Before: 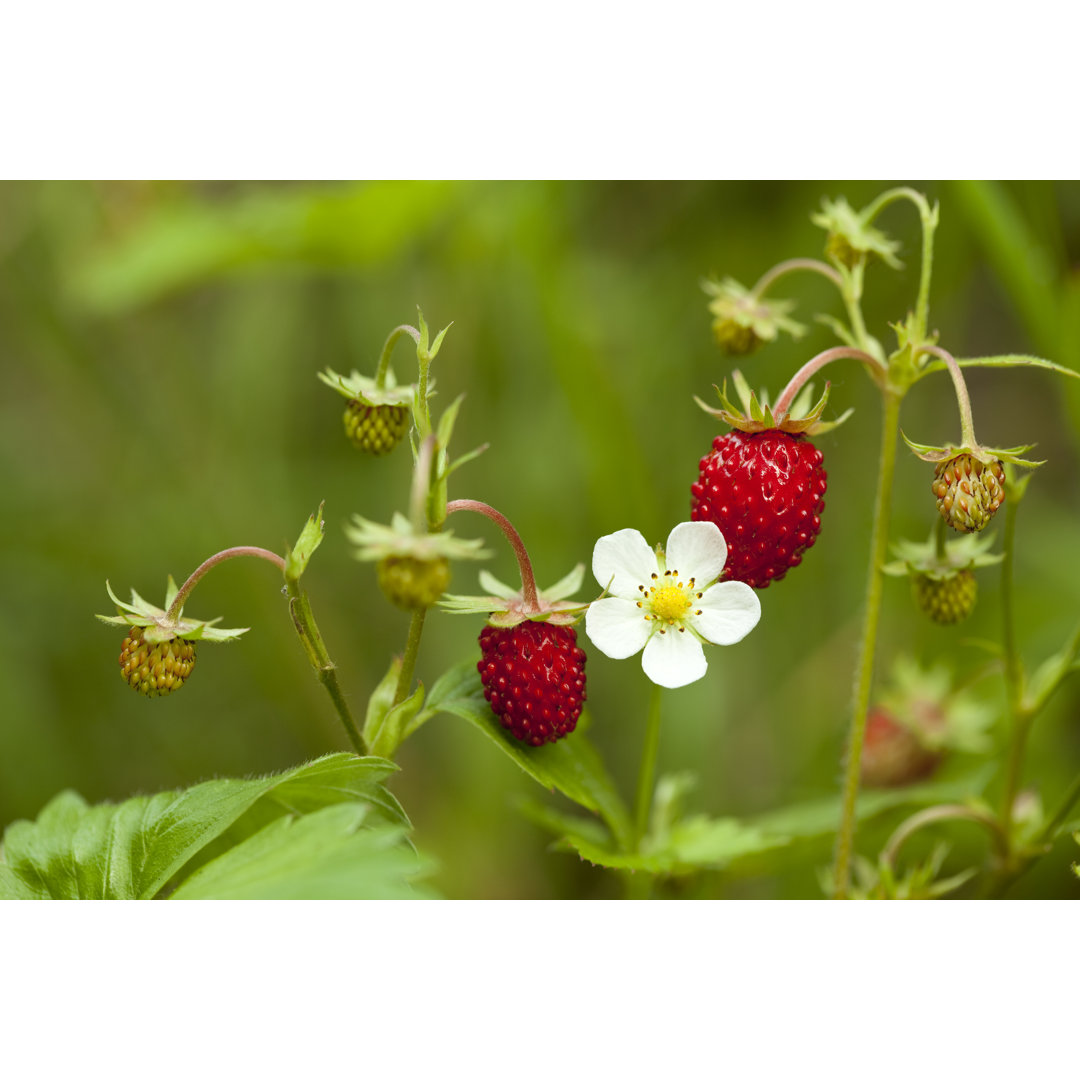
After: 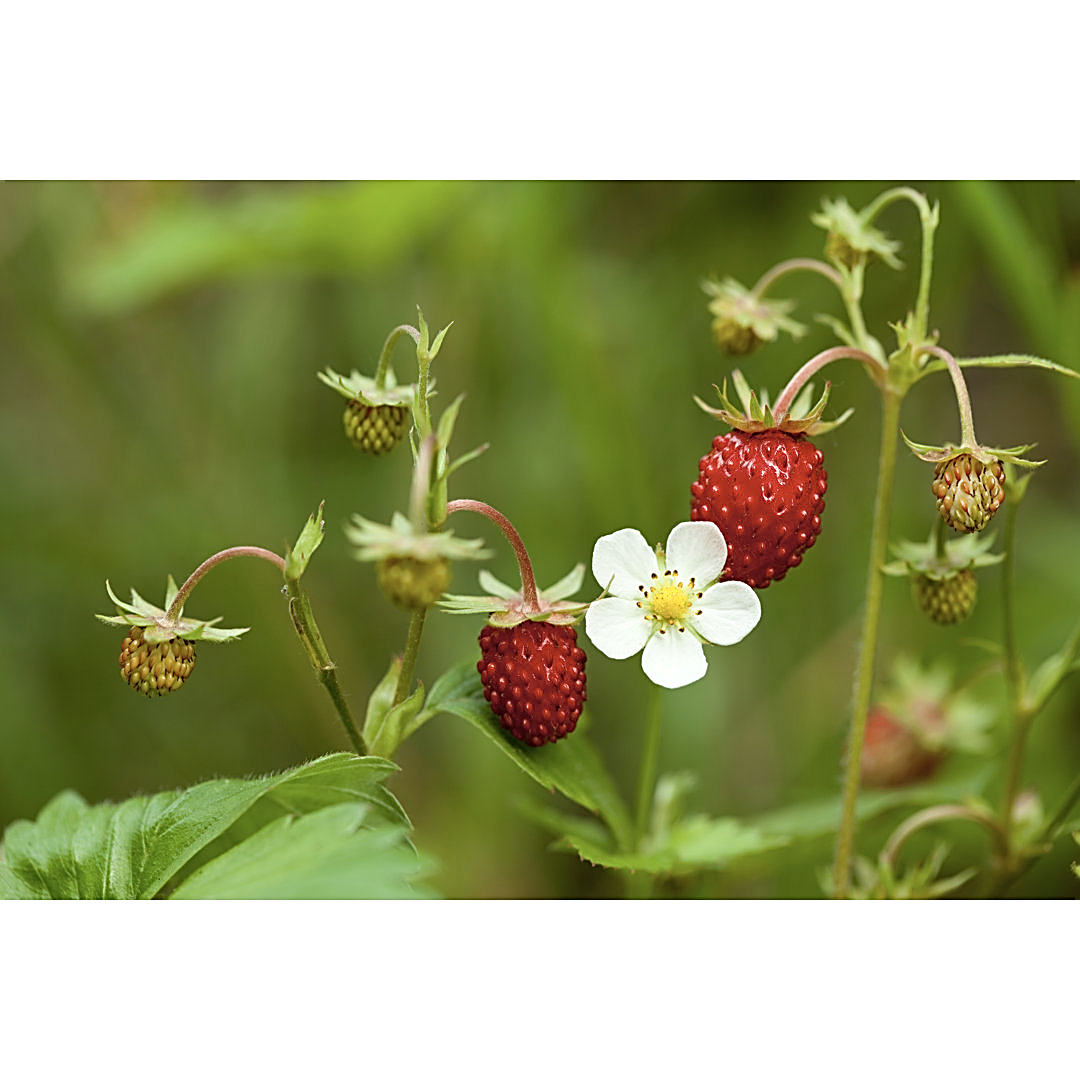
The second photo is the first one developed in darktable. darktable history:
sharpen: amount 0.903
exposure: compensate highlight preservation false
contrast brightness saturation: contrast 0.064, brightness -0.015, saturation -0.244
